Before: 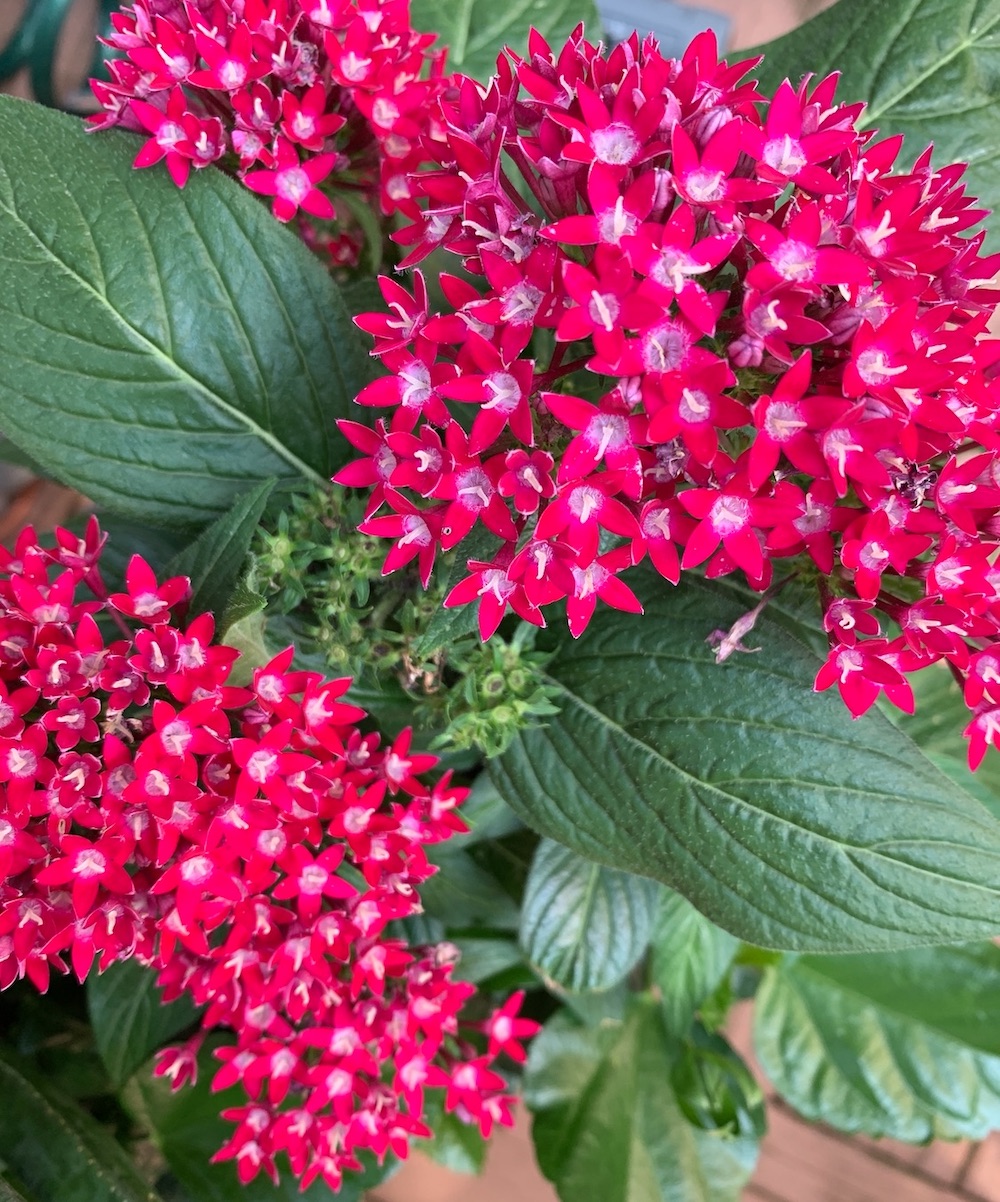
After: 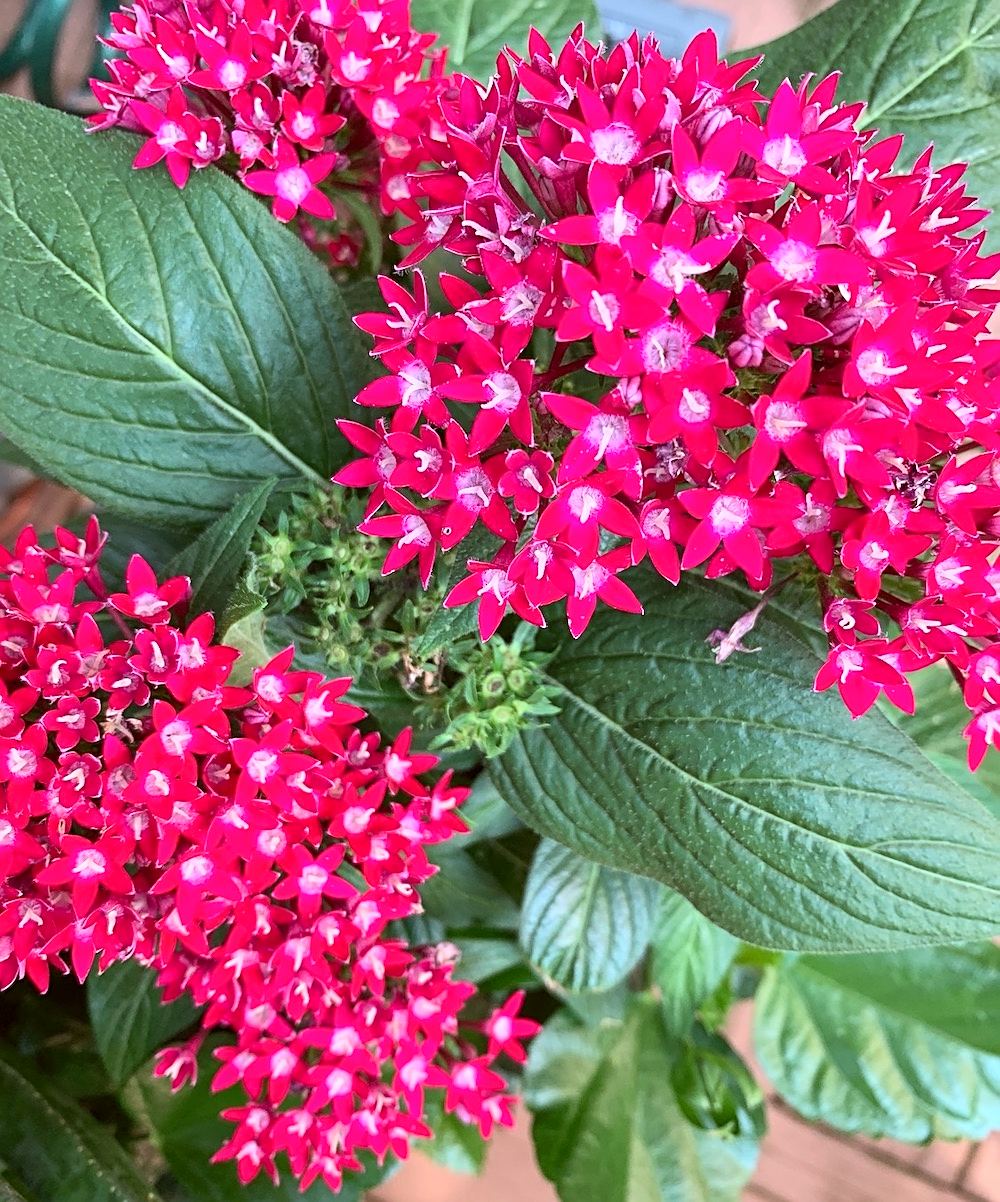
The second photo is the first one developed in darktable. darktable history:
color correction: highlights a* -3.28, highlights b* -6.24, shadows a* 3.1, shadows b* 5.19
contrast brightness saturation: contrast 0.2, brightness 0.15, saturation 0.14
sharpen: on, module defaults
